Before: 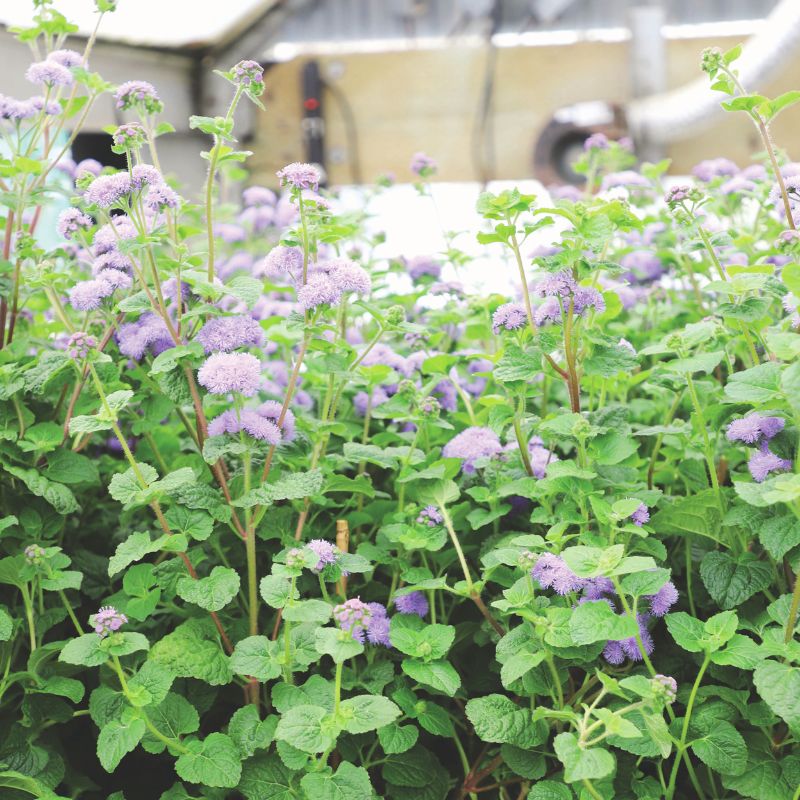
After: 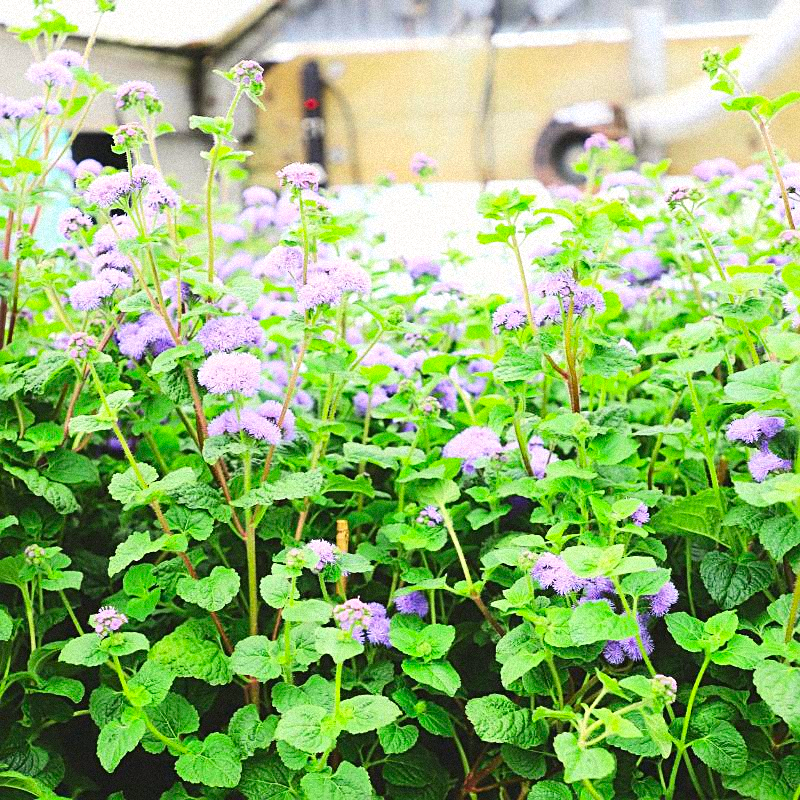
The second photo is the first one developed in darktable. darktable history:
sharpen: on, module defaults
contrast brightness saturation: contrast 0.26, brightness 0.02, saturation 0.87
color contrast: green-magenta contrast 0.84, blue-yellow contrast 0.86
grain: mid-tones bias 0%
